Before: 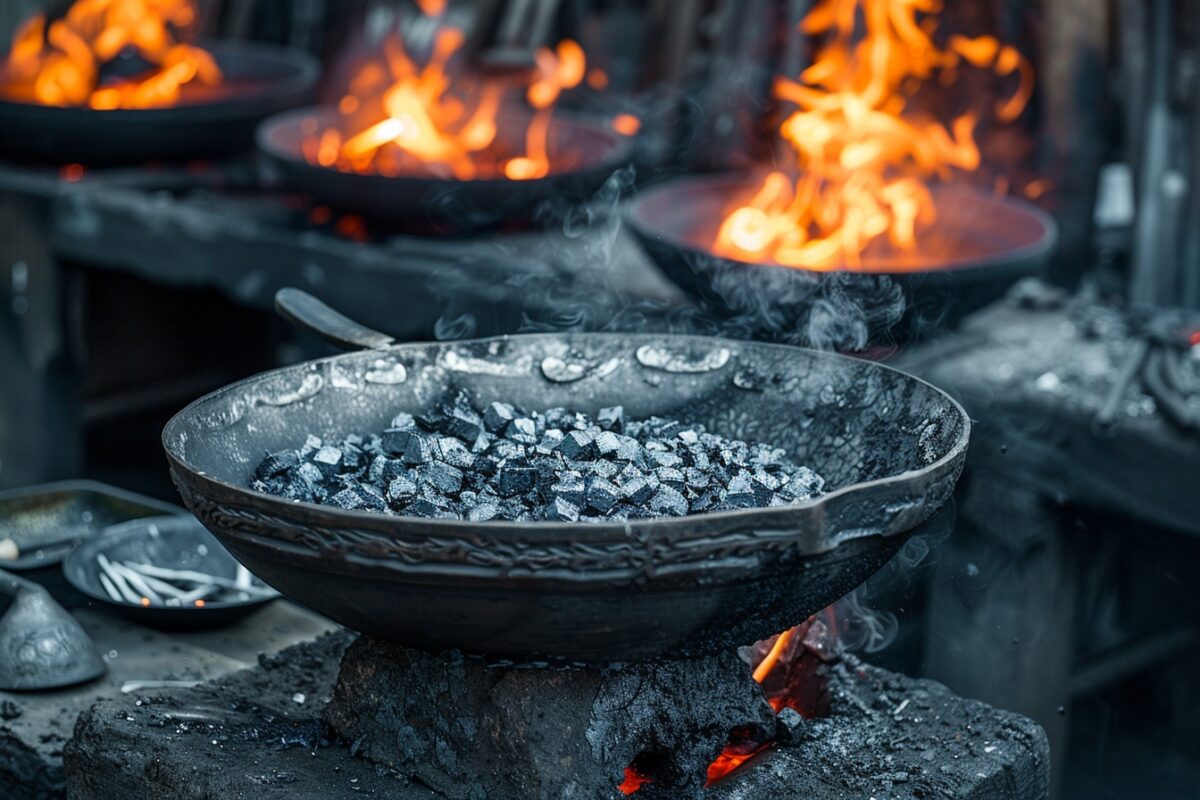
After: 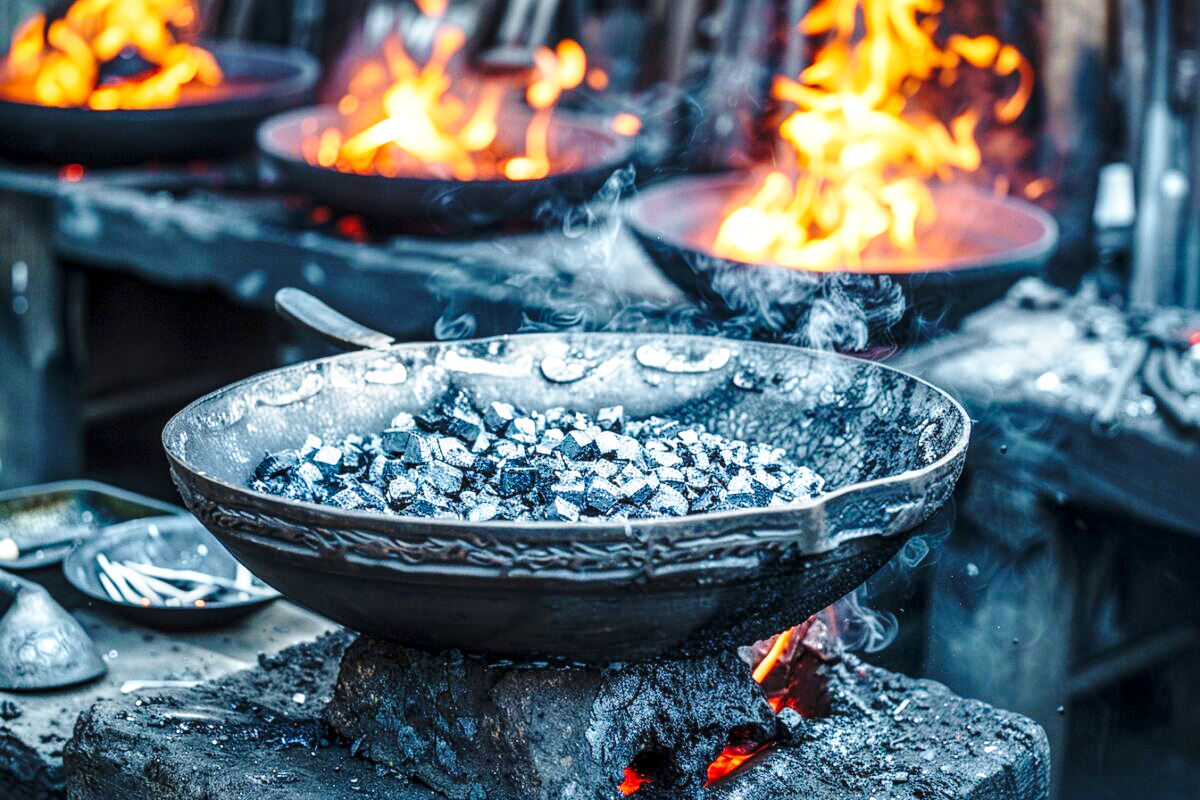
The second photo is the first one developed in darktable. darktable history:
base curve: curves: ch0 [(0, 0) (0.032, 0.037) (0.105, 0.228) (0.435, 0.76) (0.856, 0.983) (1, 1)], preserve colors none
white balance: red 1.009, blue 1.027
local contrast: on, module defaults
exposure: black level correction 0, exposure 0.6 EV, compensate highlight preservation false
